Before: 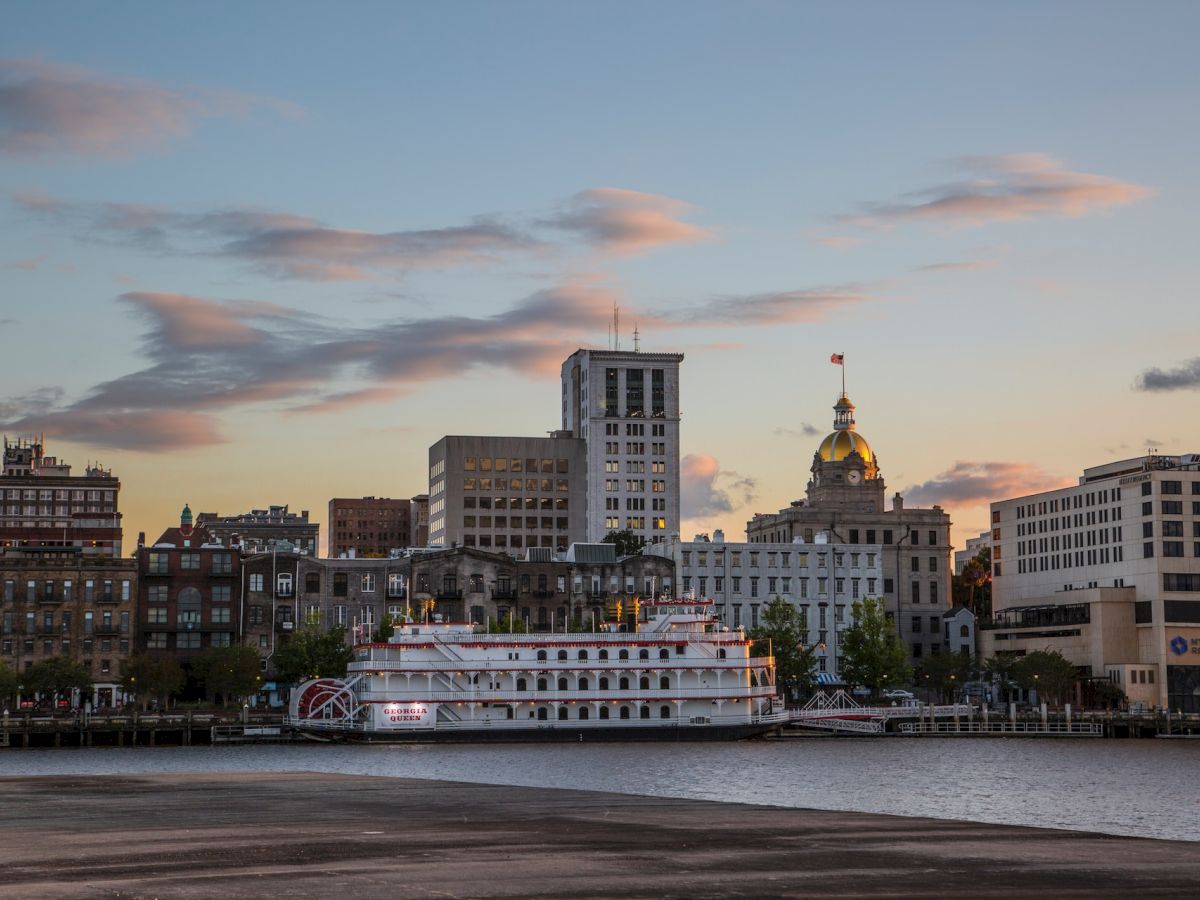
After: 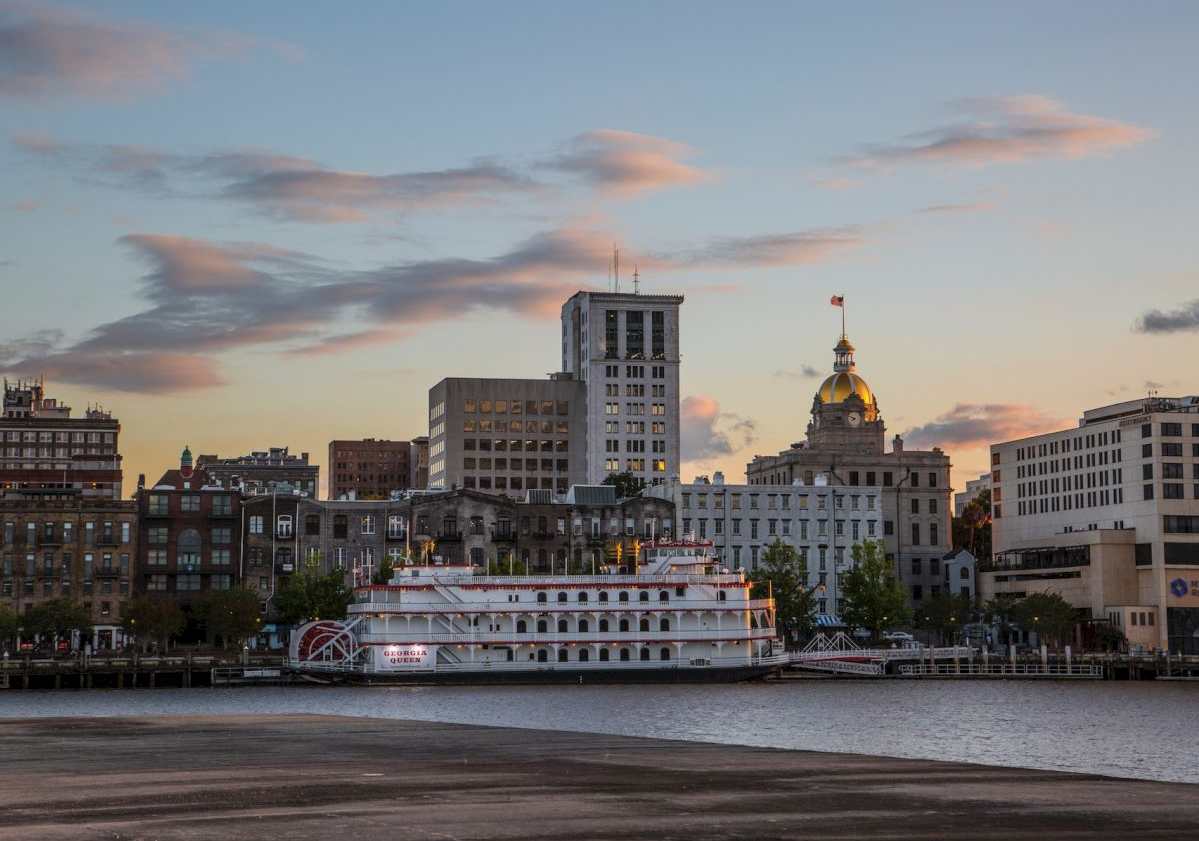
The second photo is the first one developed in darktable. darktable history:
crop and rotate: top 6.448%
